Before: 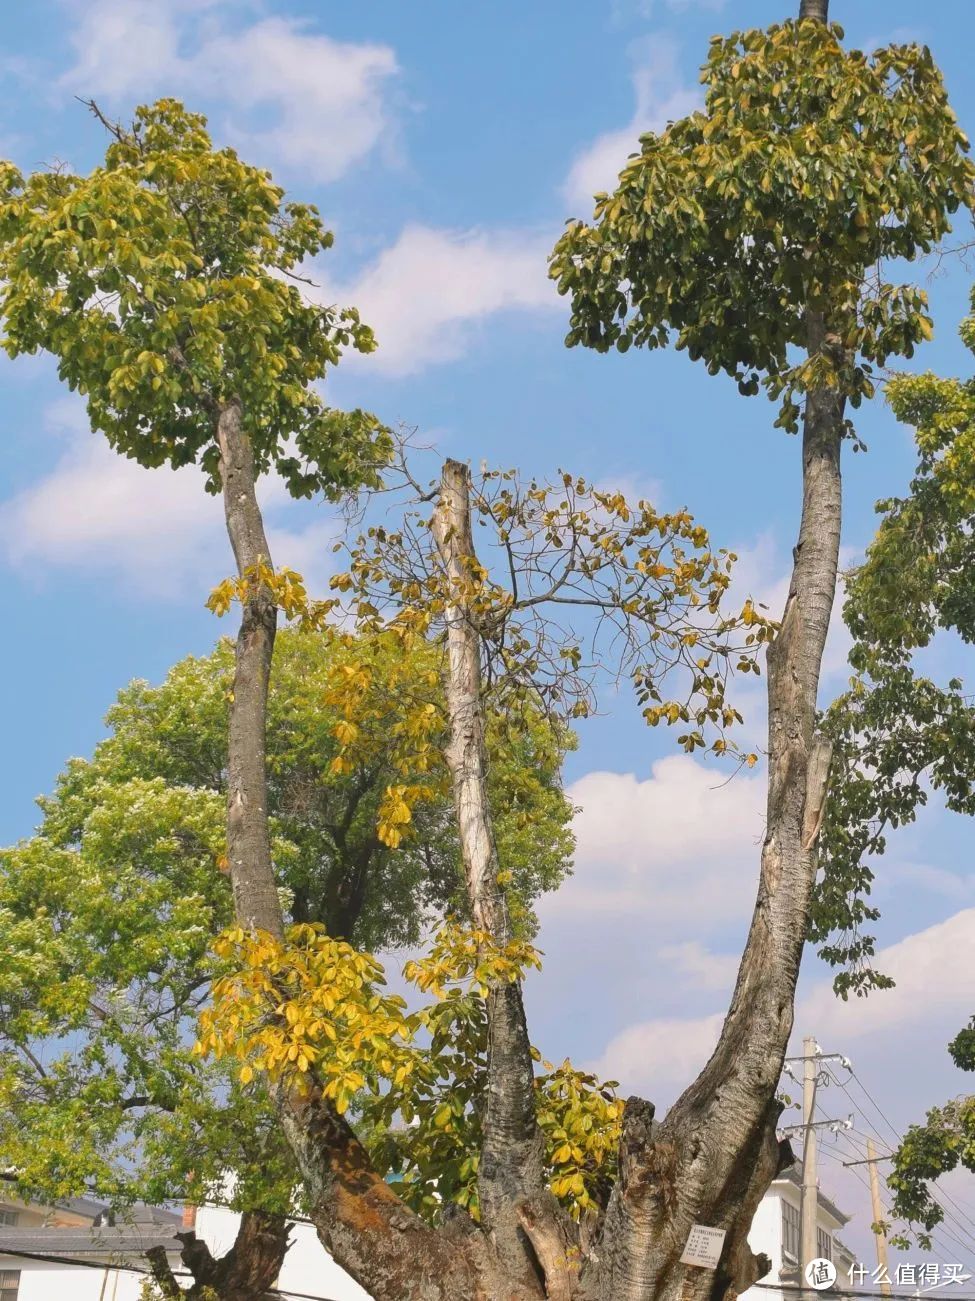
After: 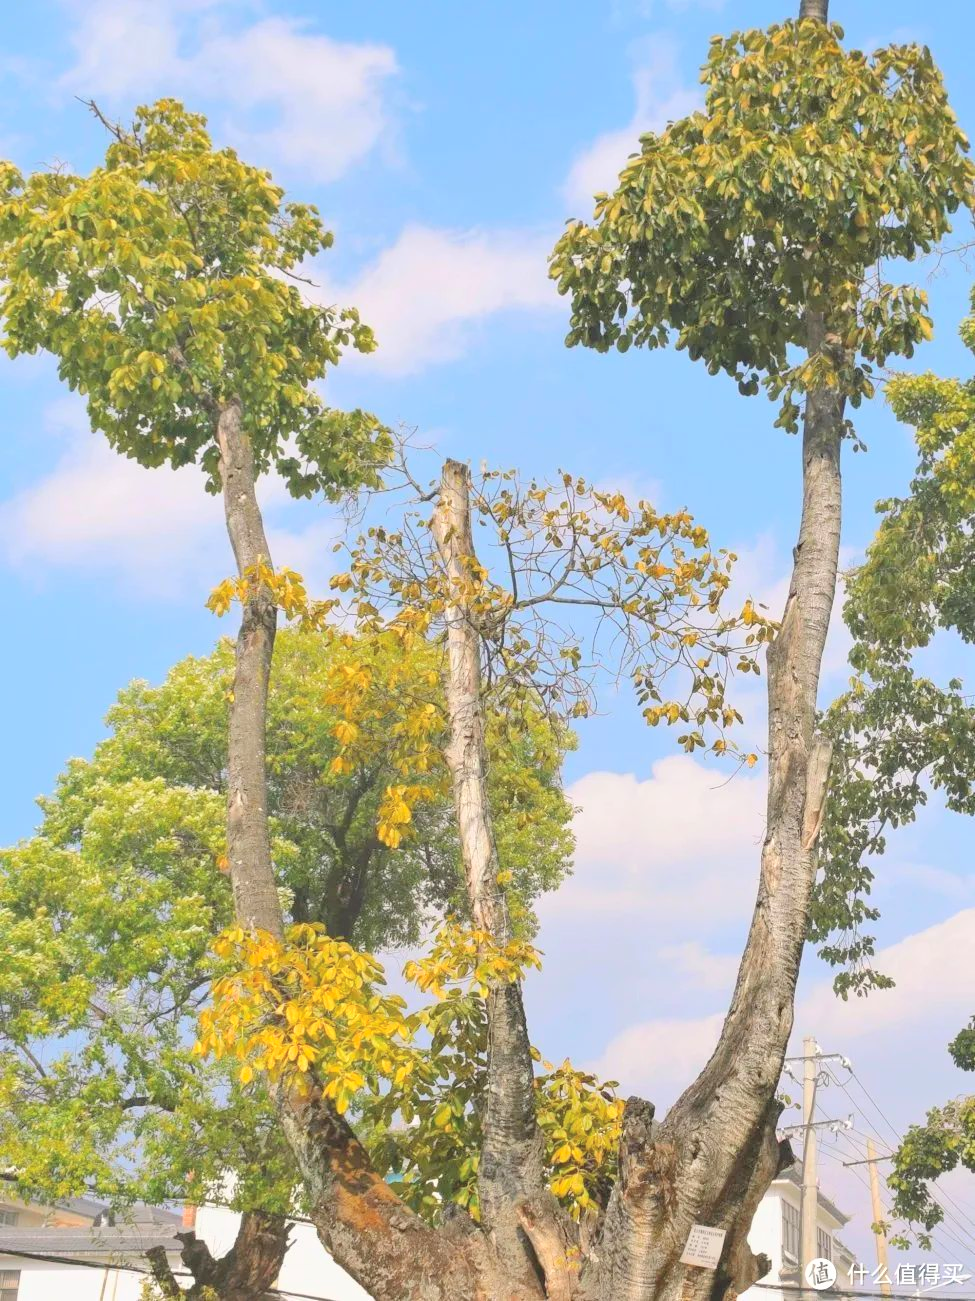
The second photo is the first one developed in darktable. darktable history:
contrast brightness saturation: contrast 0.098, brightness 0.309, saturation 0.144
